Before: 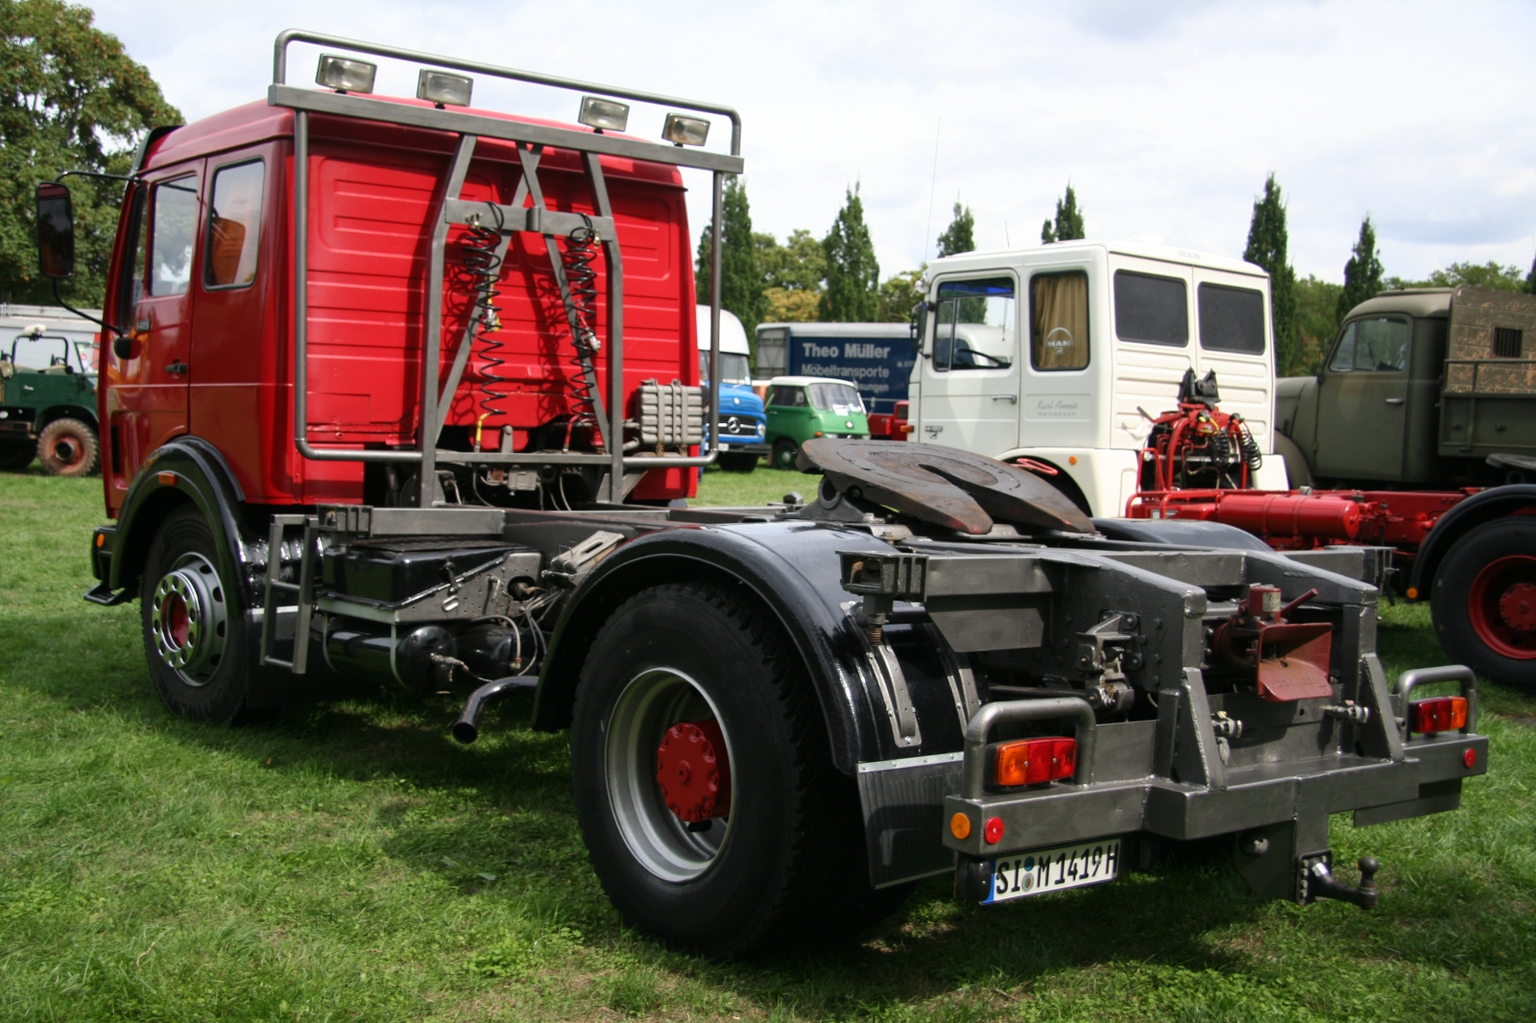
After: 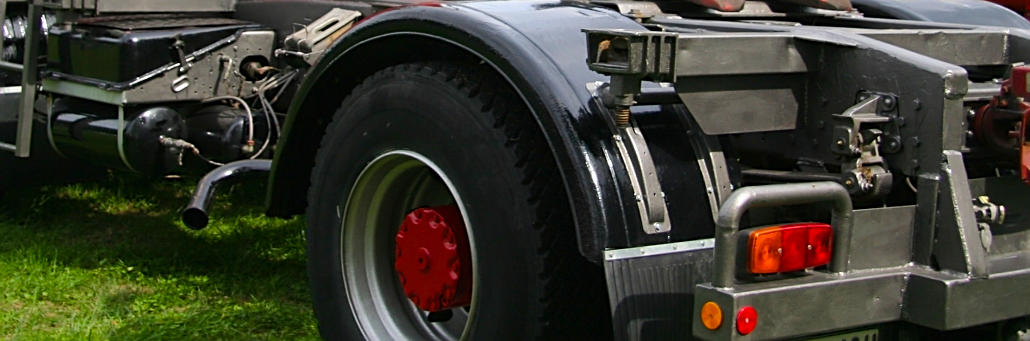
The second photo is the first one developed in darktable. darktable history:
crop: left 18.091%, top 51.13%, right 17.525%, bottom 16.85%
sharpen: on, module defaults
color balance rgb: perceptual saturation grading › global saturation 25%, perceptual brilliance grading › mid-tones 10%, perceptual brilliance grading › shadows 15%, global vibrance 20%
